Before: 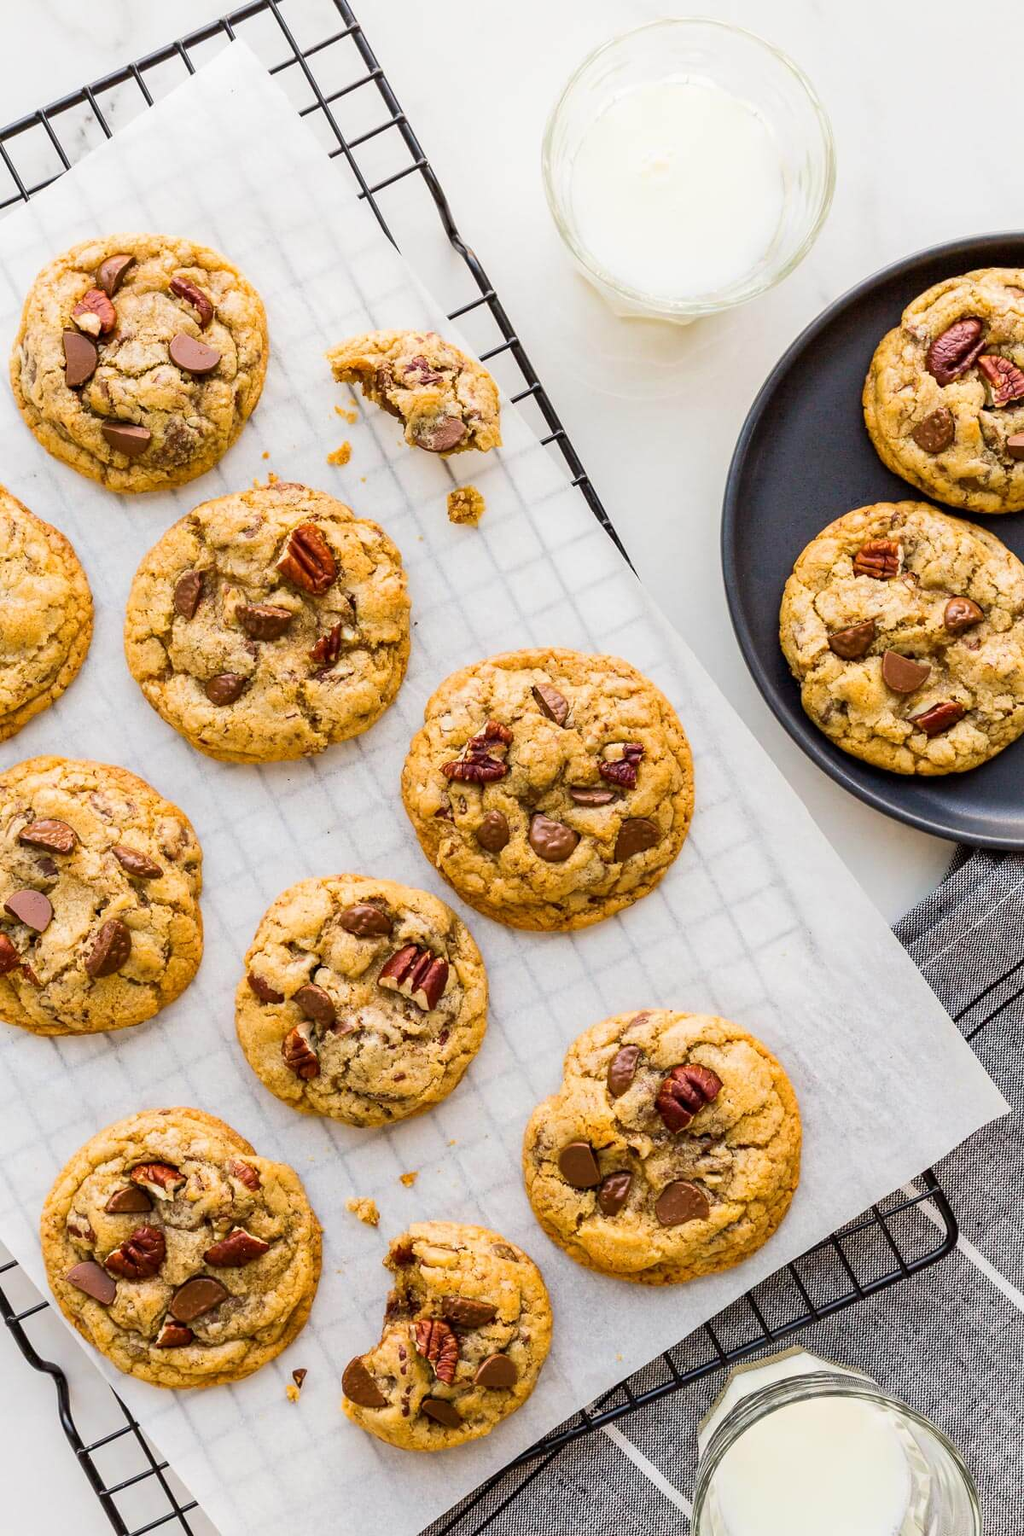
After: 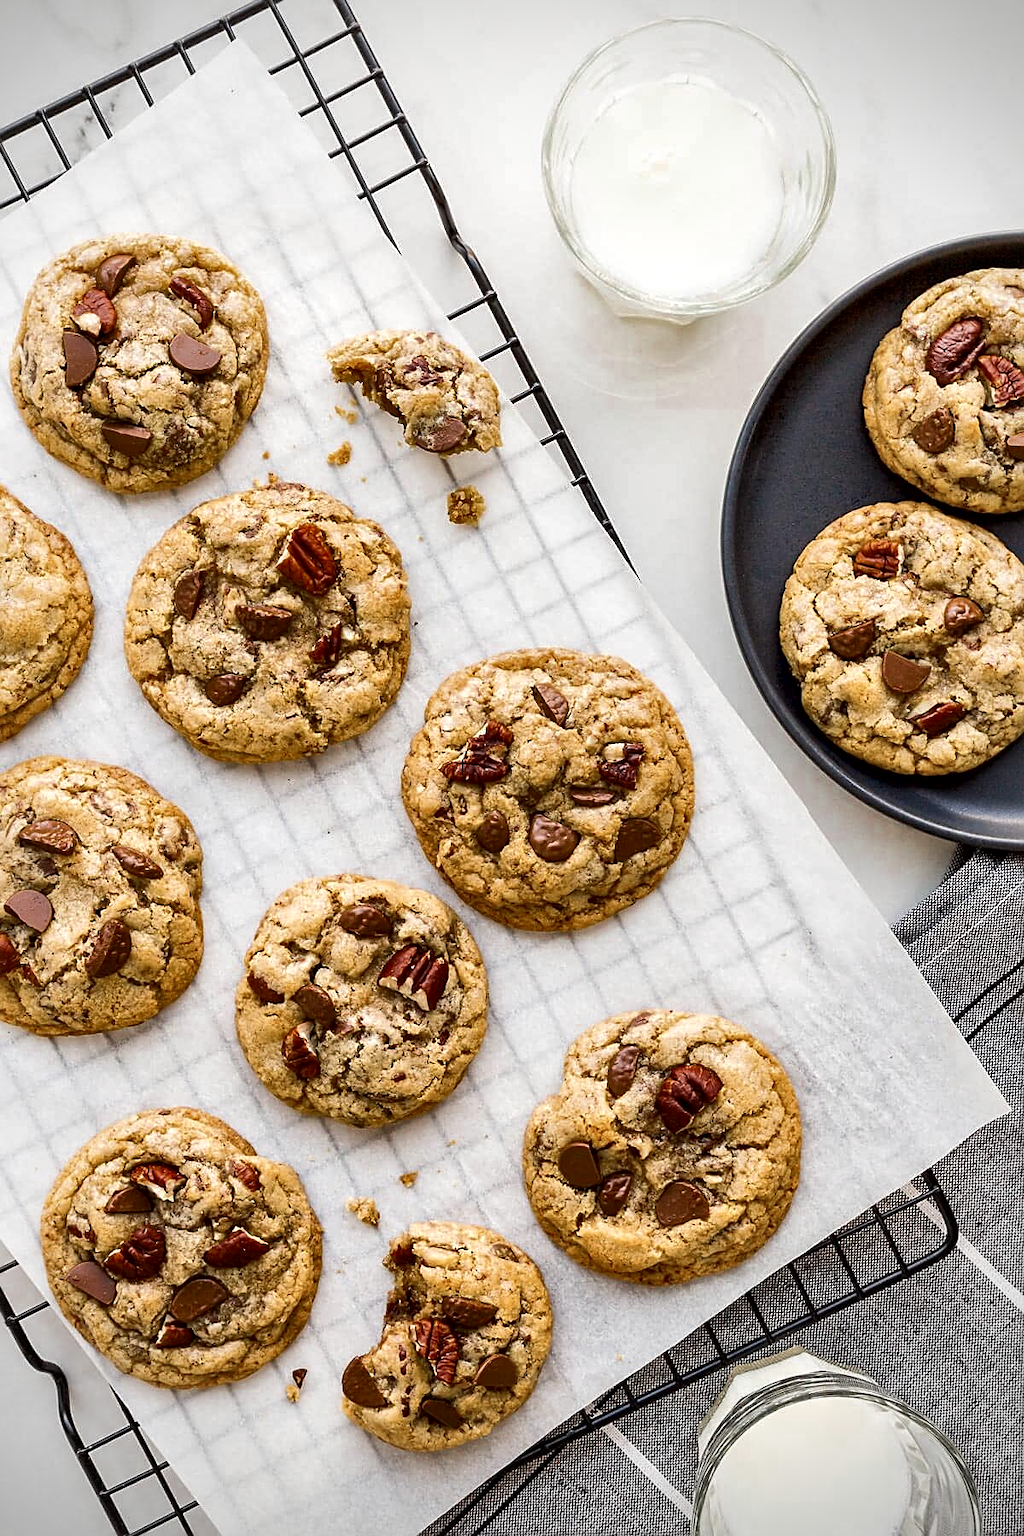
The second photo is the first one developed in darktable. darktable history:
vignetting: dithering 8-bit output, unbound false
sharpen: on, module defaults
local contrast: mode bilateral grid, contrast 70, coarseness 75, detail 180%, midtone range 0.2
color zones: curves: ch0 [(0, 0.5) (0.125, 0.4) (0.25, 0.5) (0.375, 0.4) (0.5, 0.4) (0.625, 0.35) (0.75, 0.35) (0.875, 0.5)]; ch1 [(0, 0.35) (0.125, 0.45) (0.25, 0.35) (0.375, 0.35) (0.5, 0.35) (0.625, 0.35) (0.75, 0.45) (0.875, 0.35)]; ch2 [(0, 0.6) (0.125, 0.5) (0.25, 0.5) (0.375, 0.6) (0.5, 0.6) (0.625, 0.5) (0.75, 0.5) (0.875, 0.5)]
